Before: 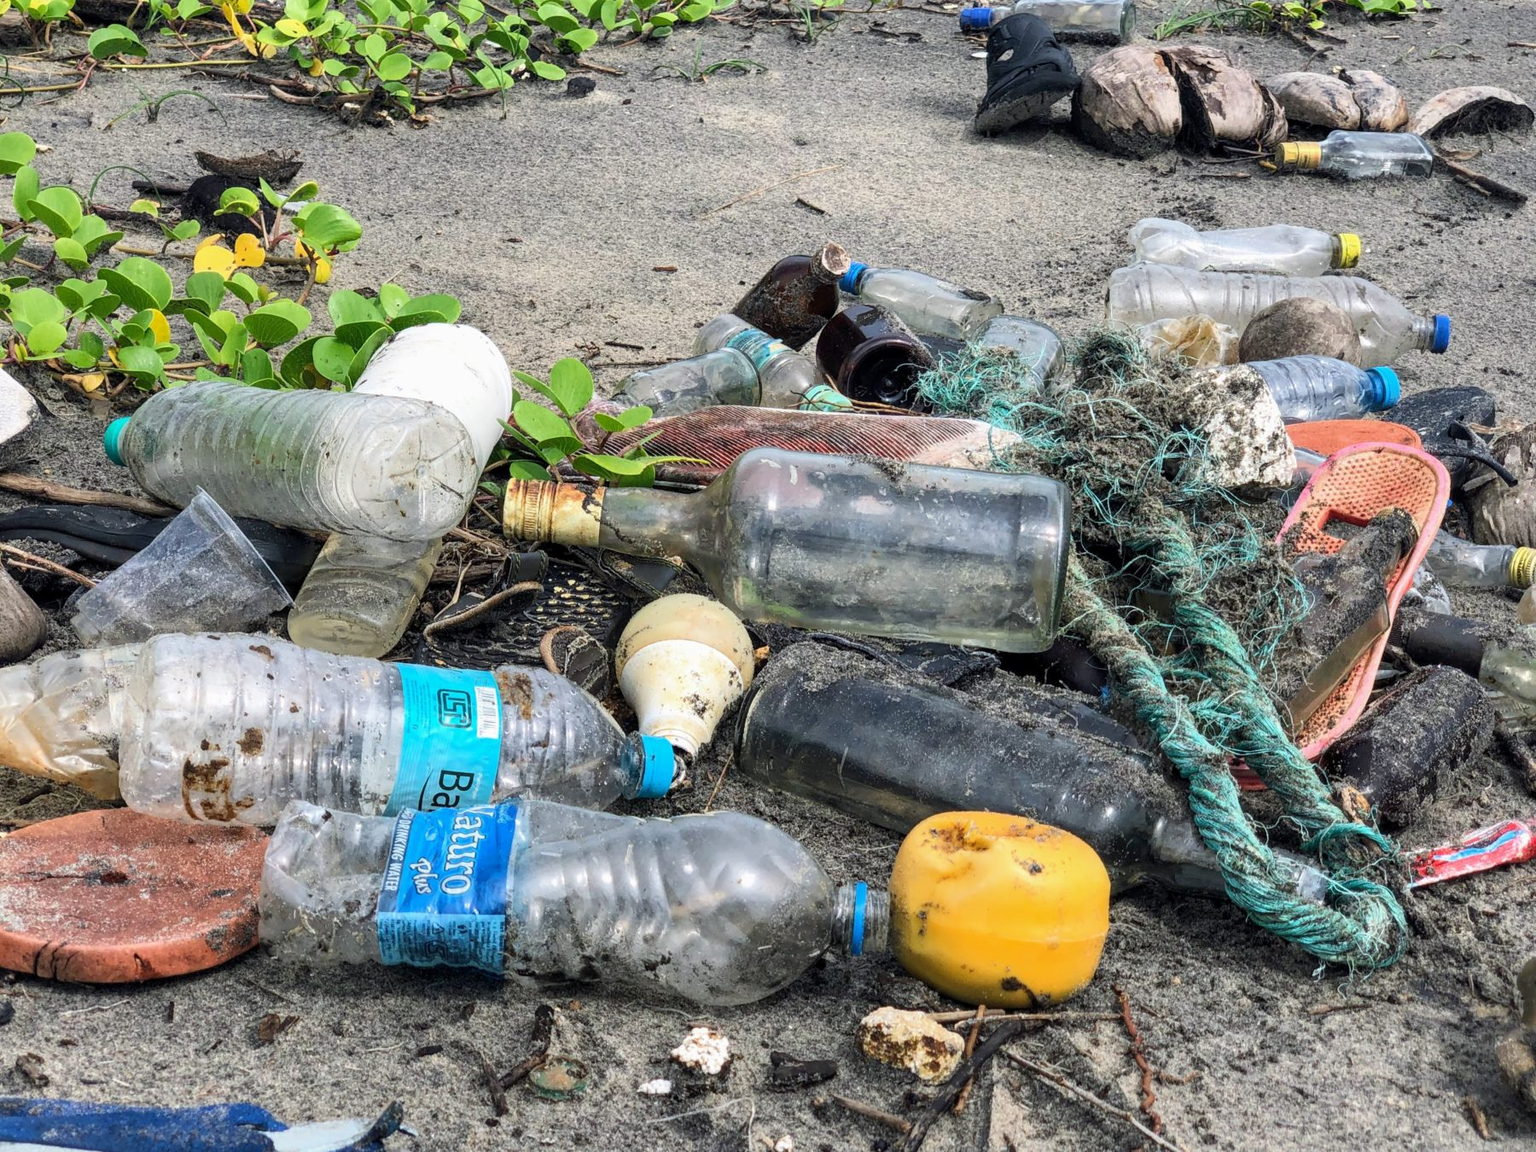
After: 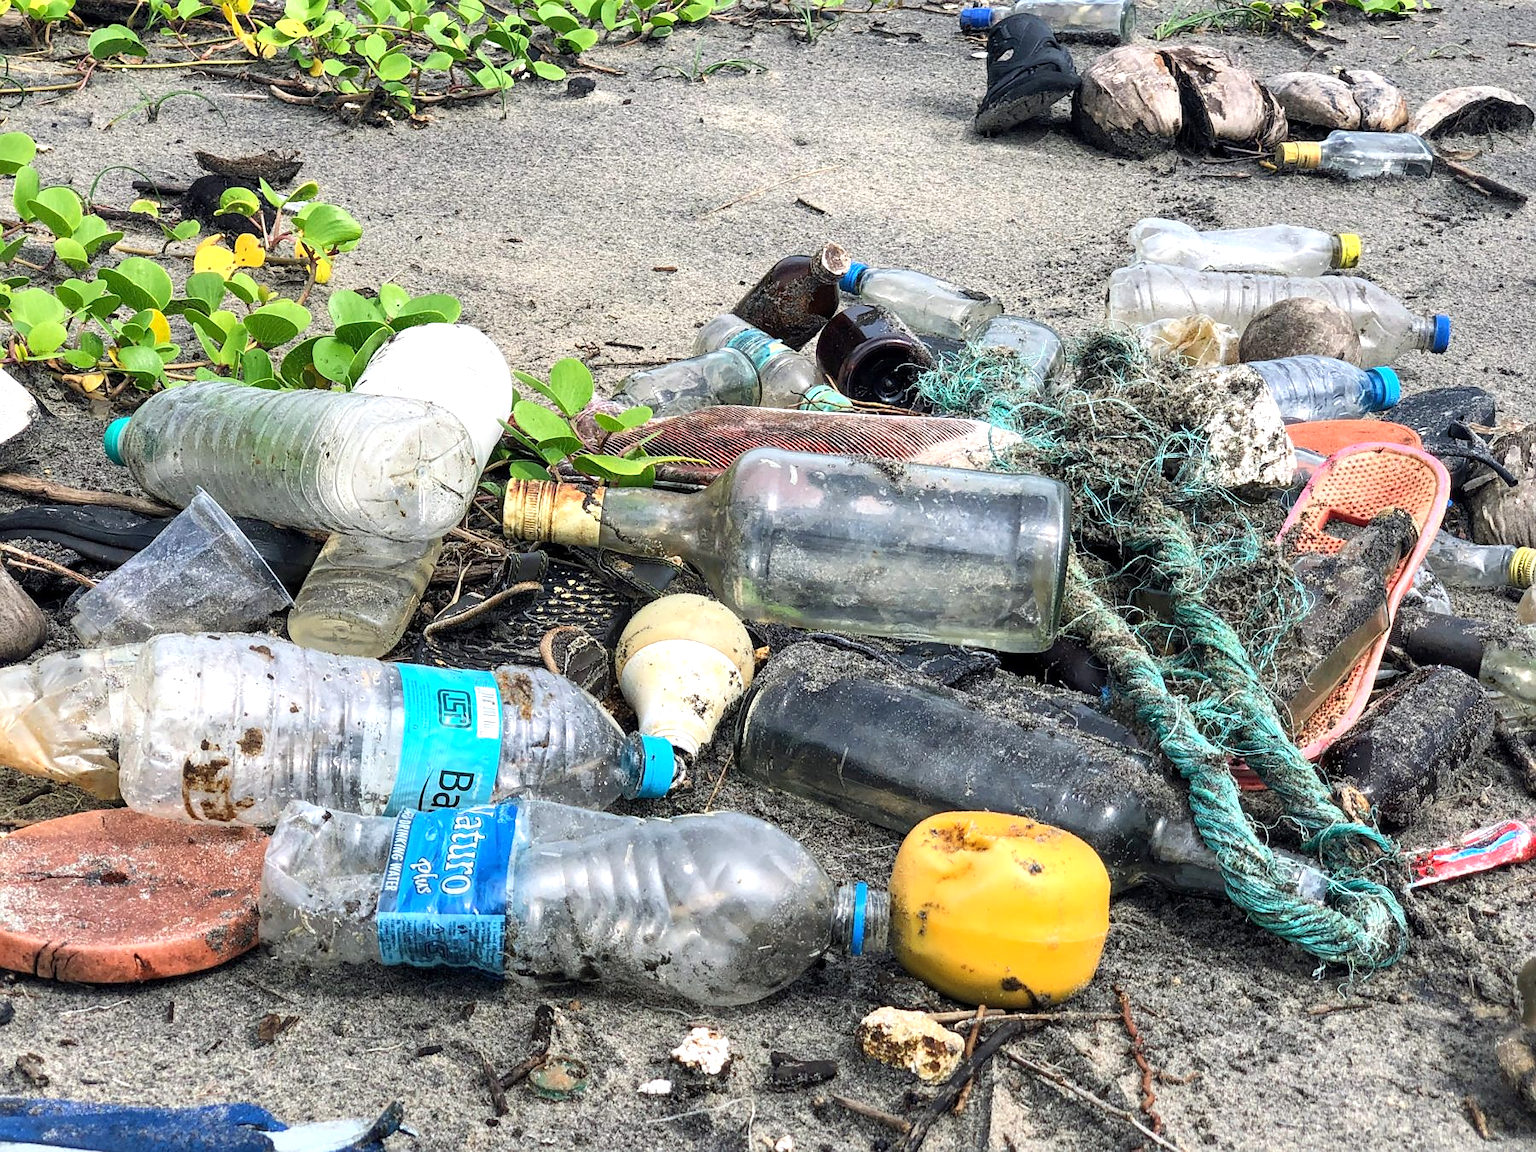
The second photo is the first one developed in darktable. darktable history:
sharpen: radius 1
exposure: exposure 0.4 EV, compensate highlight preservation false
